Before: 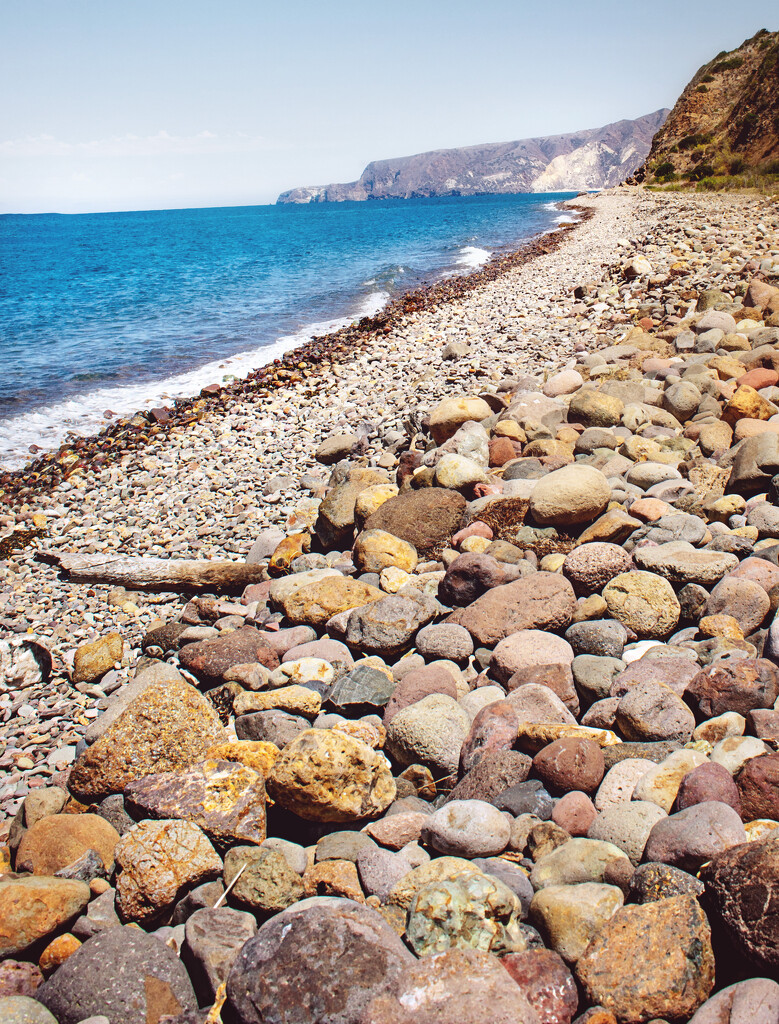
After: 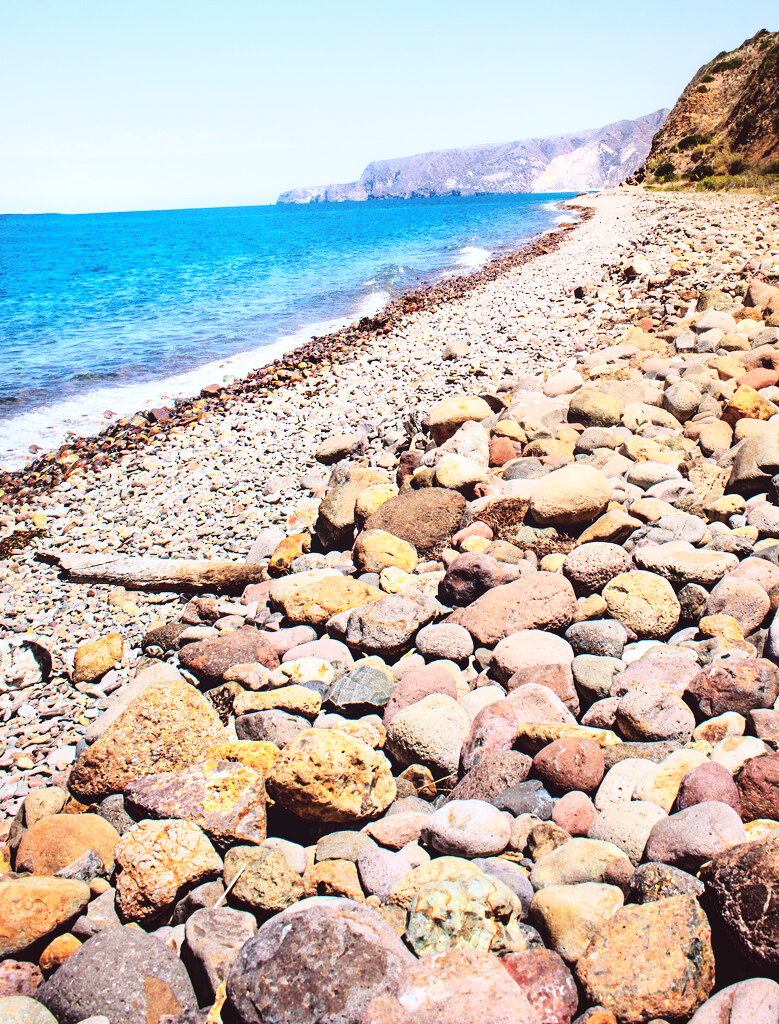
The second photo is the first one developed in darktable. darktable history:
color correction: highlights a* -0.085, highlights b* -5.71, shadows a* -0.136, shadows b* -0.07
base curve: curves: ch0 [(0, 0) (0.028, 0.03) (0.121, 0.232) (0.46, 0.748) (0.859, 0.968) (1, 1)]
